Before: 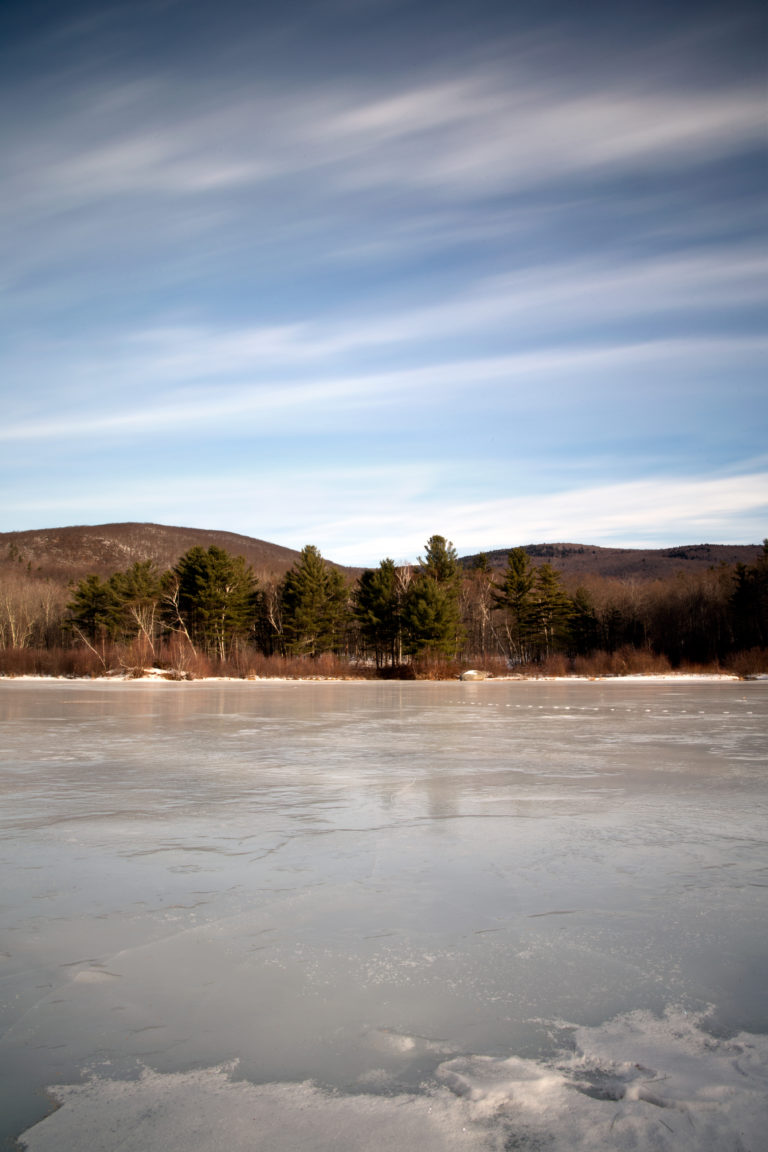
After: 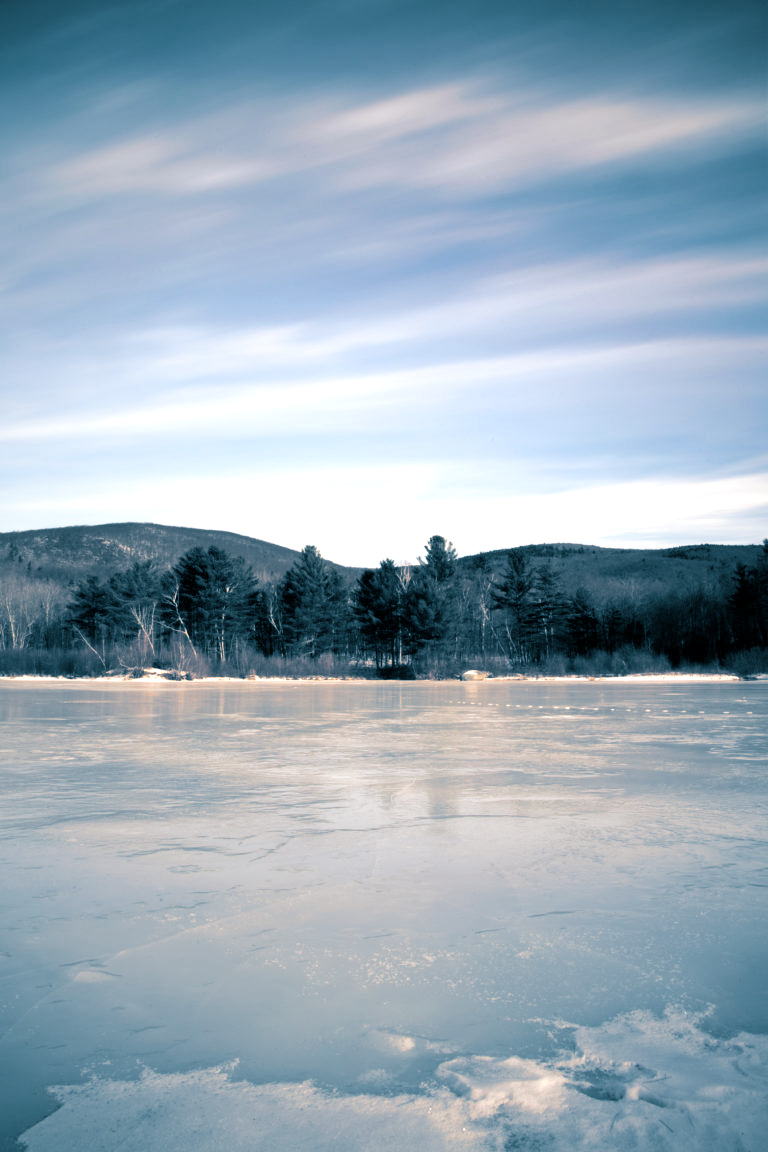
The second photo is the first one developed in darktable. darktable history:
split-toning: shadows › hue 212.4°, balance -70
exposure: exposure 0.6 EV, compensate highlight preservation false
color balance rgb: shadows lift › chroma 1%, shadows lift › hue 113°, highlights gain › chroma 0.2%, highlights gain › hue 333°, perceptual saturation grading › global saturation 20%, perceptual saturation grading › highlights -50%, perceptual saturation grading › shadows 25%, contrast -10%
